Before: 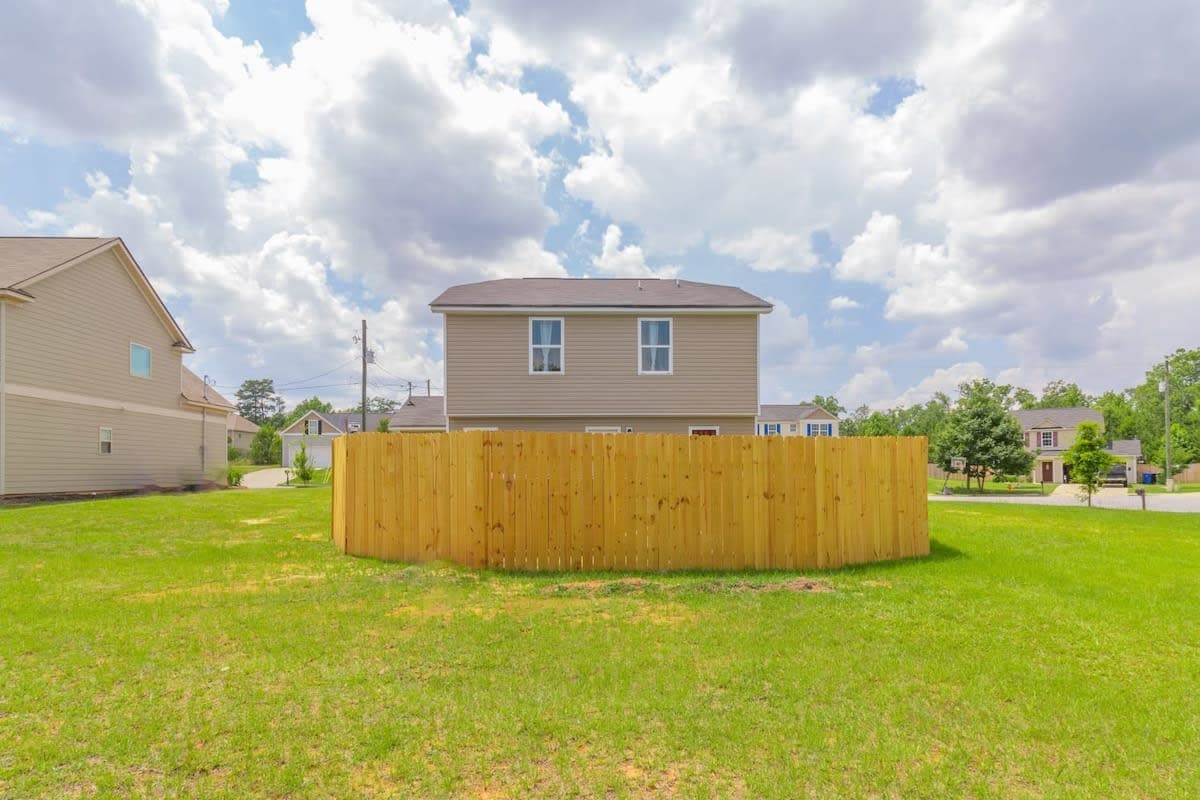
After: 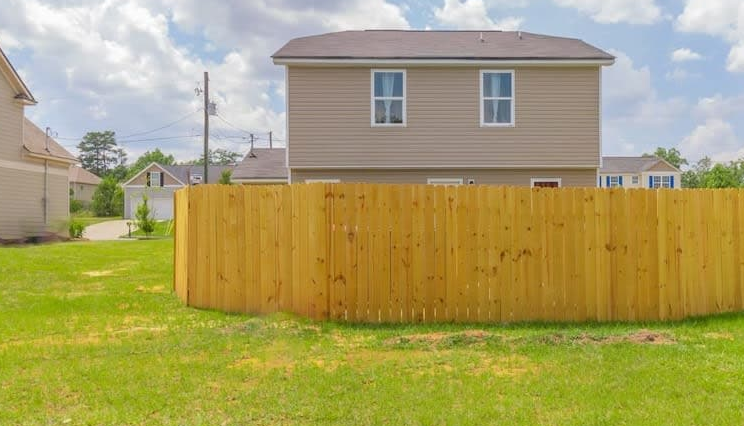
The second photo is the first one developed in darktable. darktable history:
crop: left 13.179%, top 31.064%, right 24.762%, bottom 15.605%
